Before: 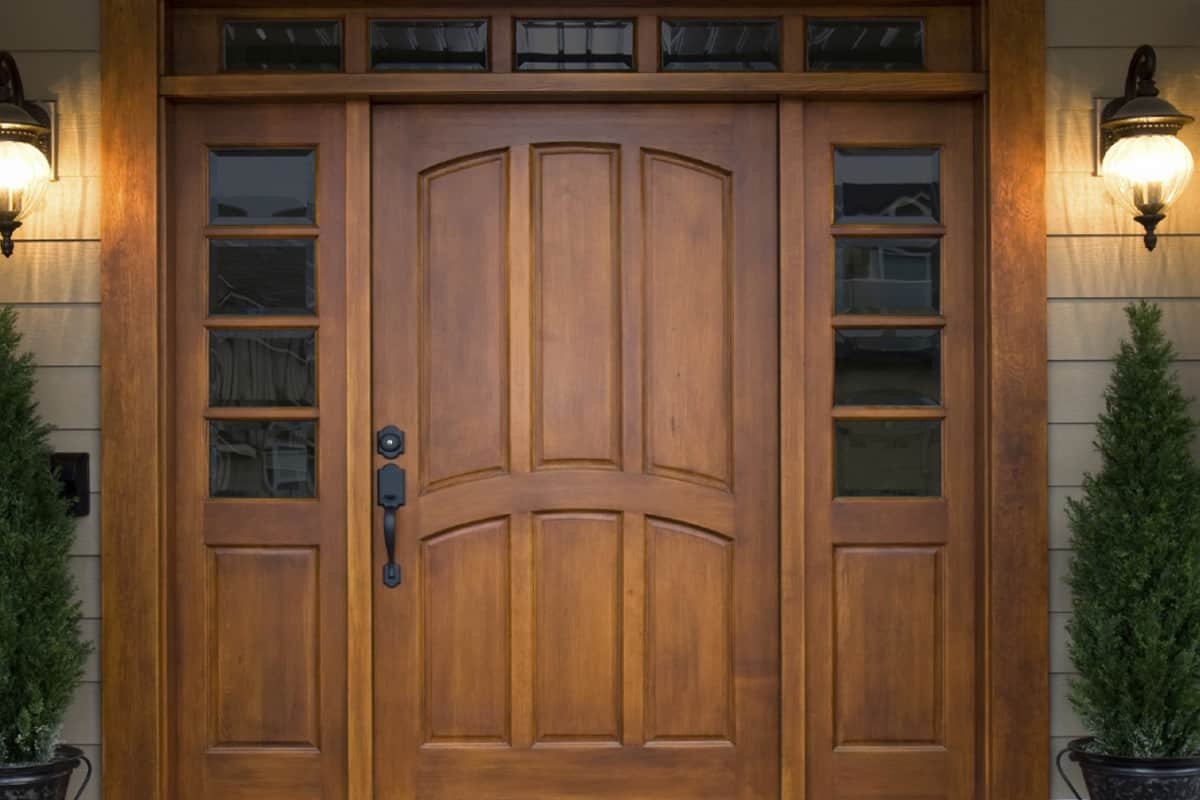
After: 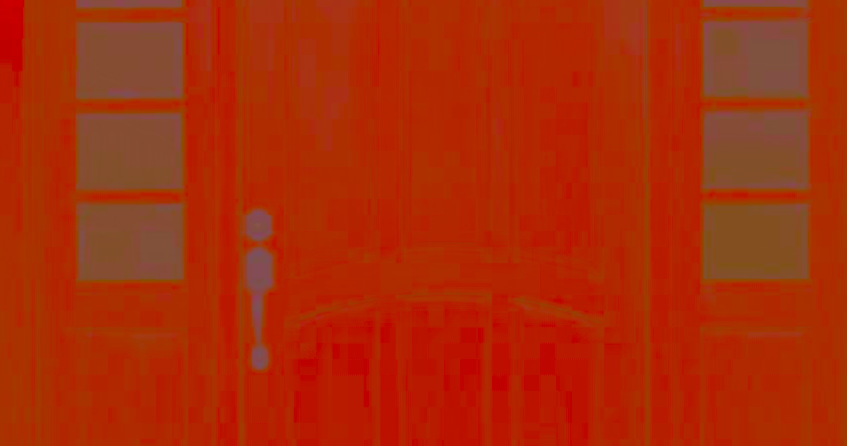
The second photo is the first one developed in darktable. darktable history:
crop: left 11.06%, top 27.154%, right 18.313%, bottom 17.092%
color correction: highlights a* 9.38, highlights b* 8.92, shadows a* 39.29, shadows b* 39.64, saturation 0.819
sharpen: amount 0.218
contrast brightness saturation: contrast -0.974, brightness -0.157, saturation 0.747
velvia: on, module defaults
color balance rgb: linear chroma grading › global chroma 15.472%, perceptual saturation grading › global saturation 14.943%, global vibrance 16.02%, saturation formula JzAzBz (2021)
local contrast: mode bilateral grid, contrast 21, coarseness 51, detail 130%, midtone range 0.2
